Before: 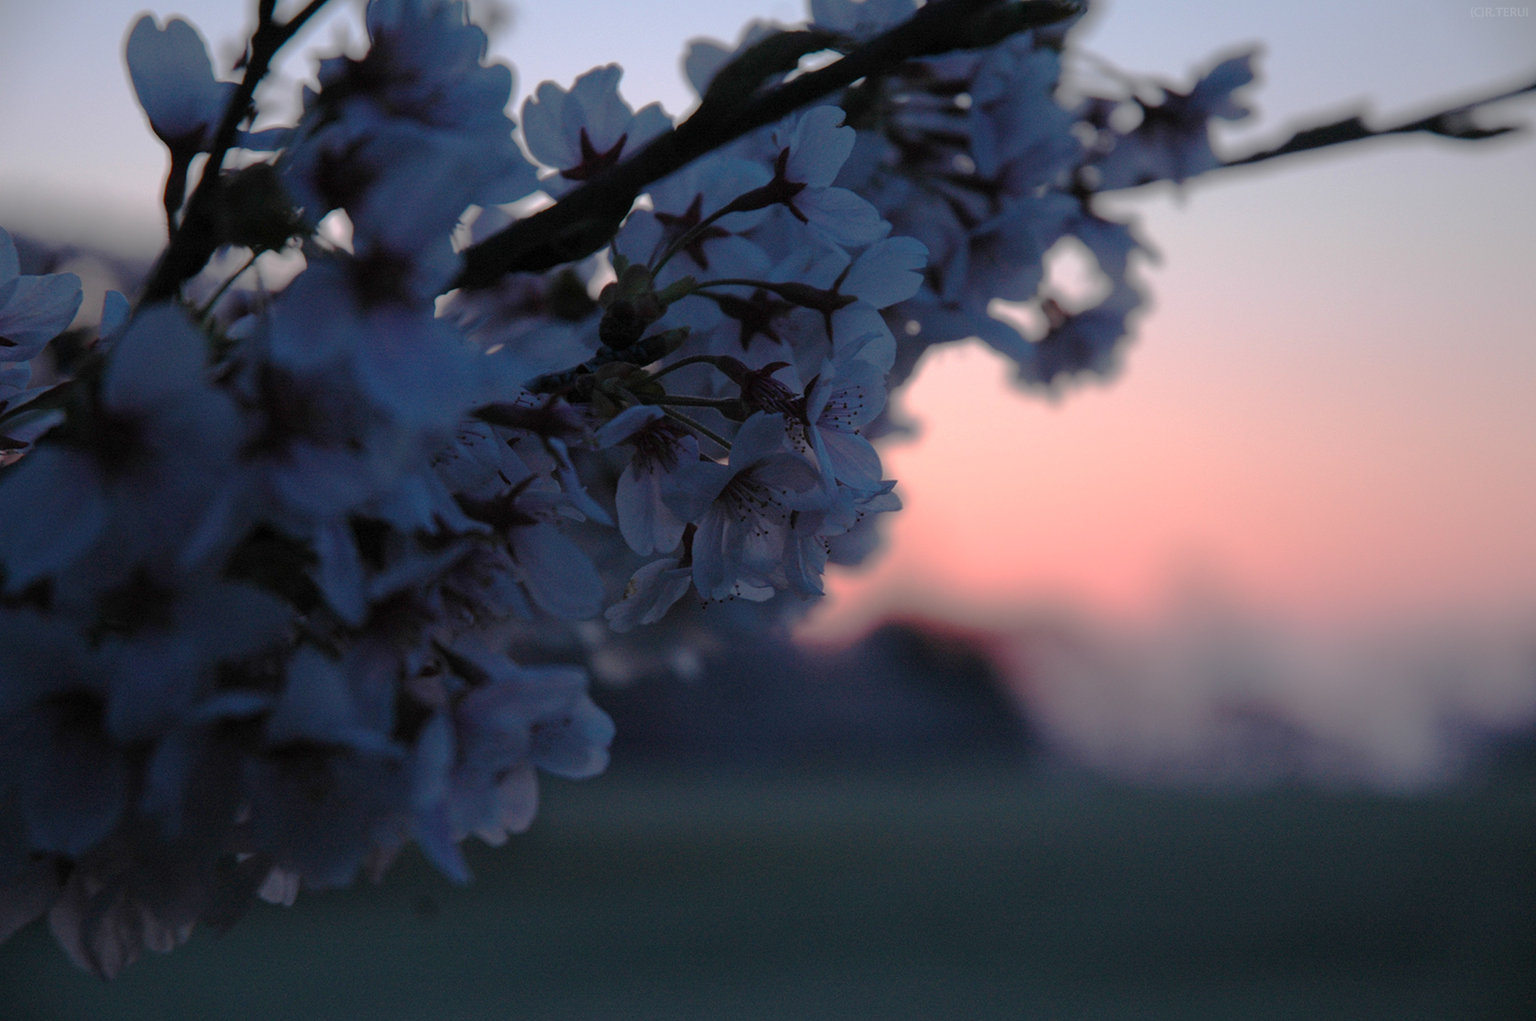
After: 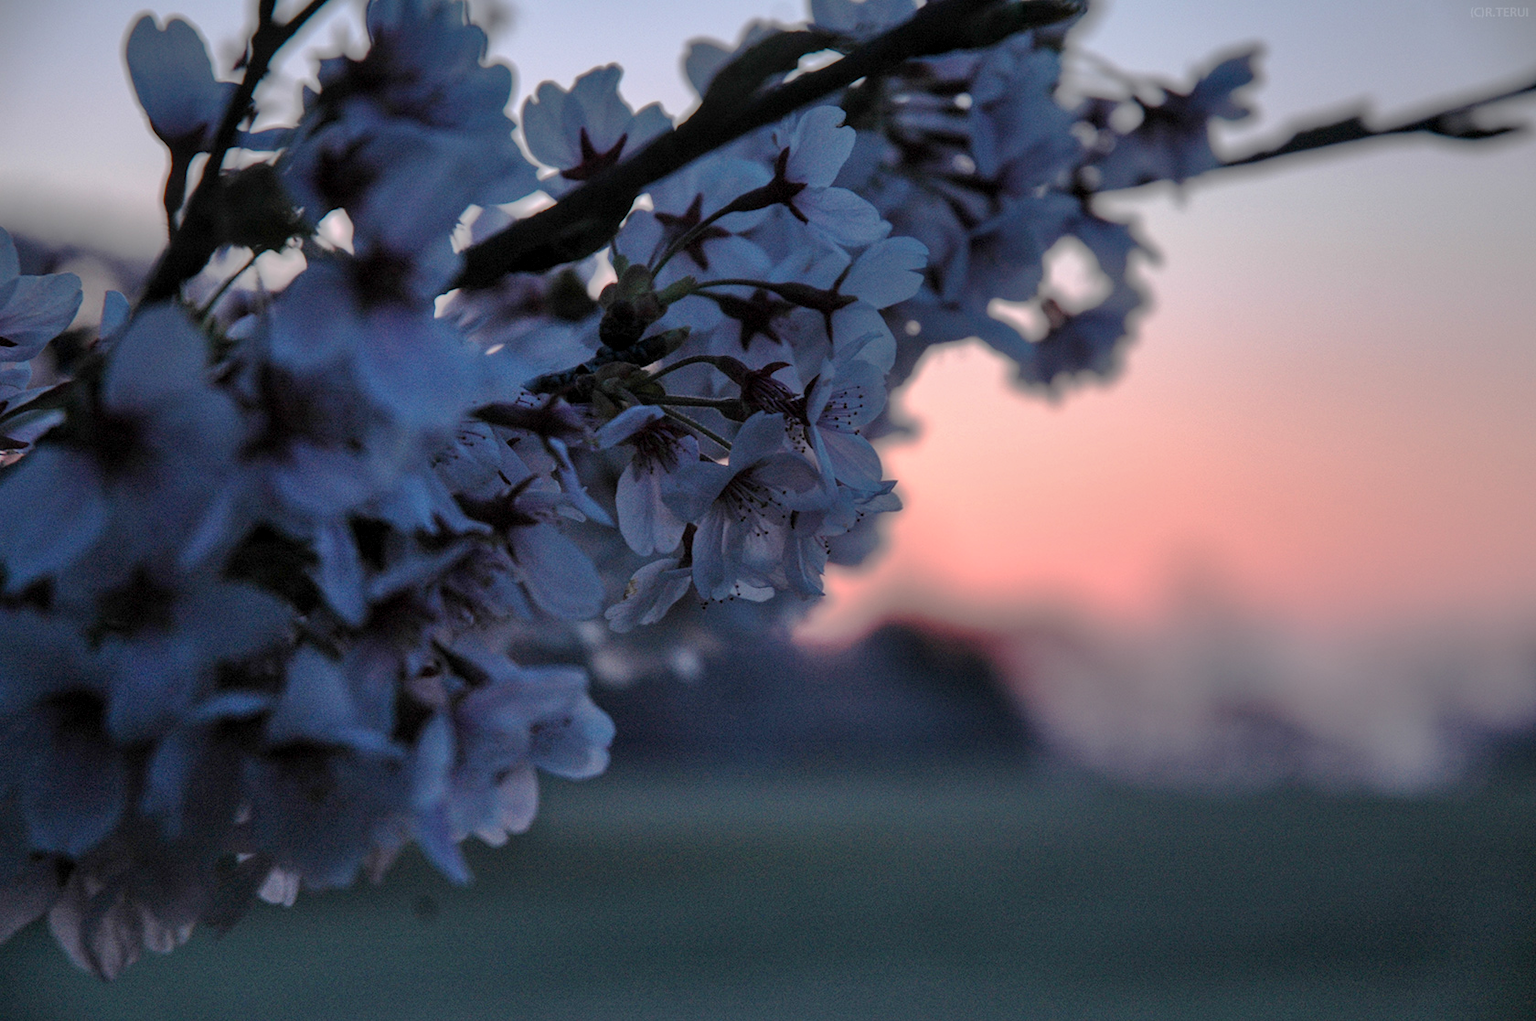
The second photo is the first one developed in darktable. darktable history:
shadows and highlights: low approximation 0.01, soften with gaussian
local contrast: on, module defaults
